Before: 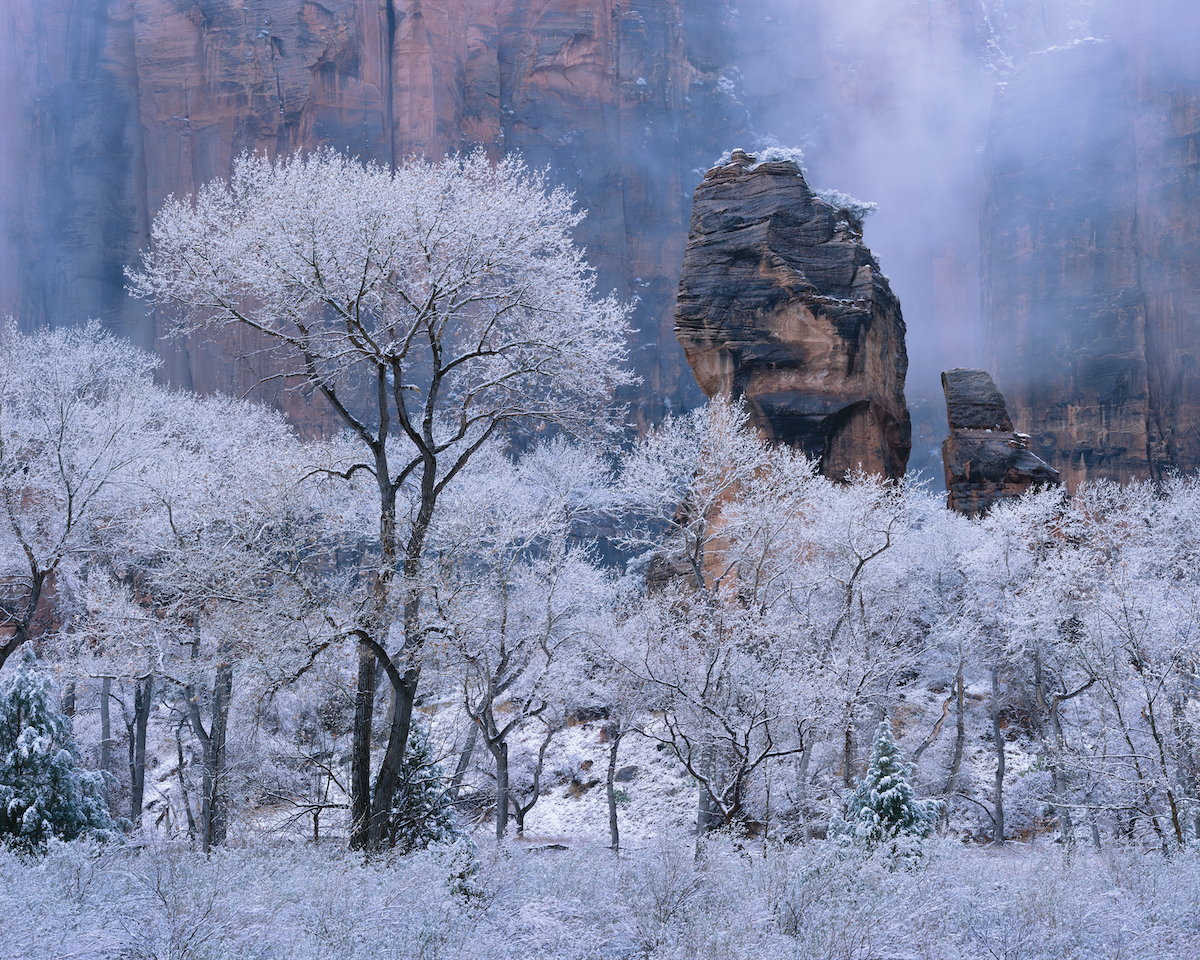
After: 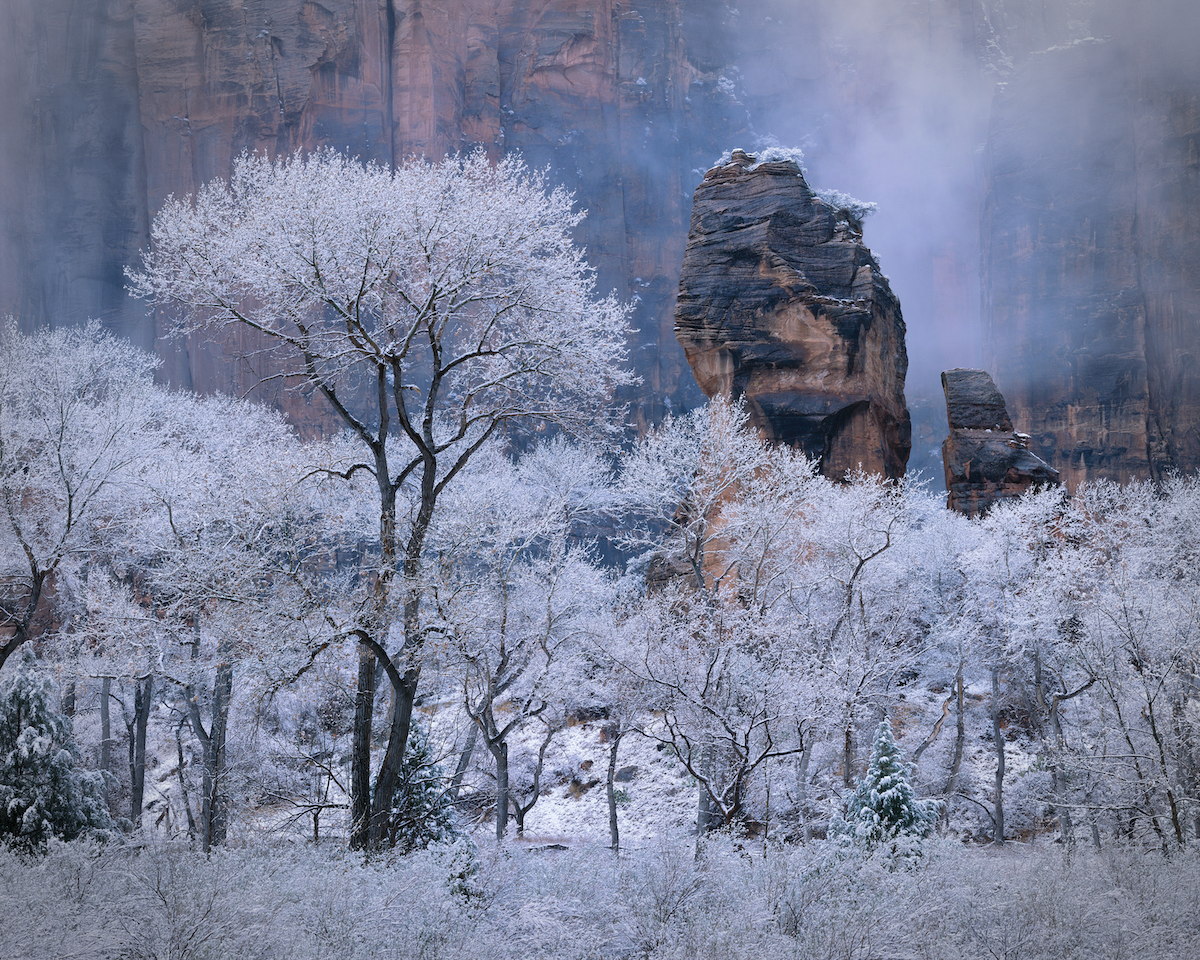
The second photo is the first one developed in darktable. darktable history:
exposure: black level correction 0.001, compensate exposure bias true, compensate highlight preservation false
vignetting: fall-off start 67.35%, fall-off radius 68.16%, brightness -0.472, automatic ratio true, dithering 8-bit output
tone equalizer: edges refinement/feathering 500, mask exposure compensation -1.57 EV, preserve details no
